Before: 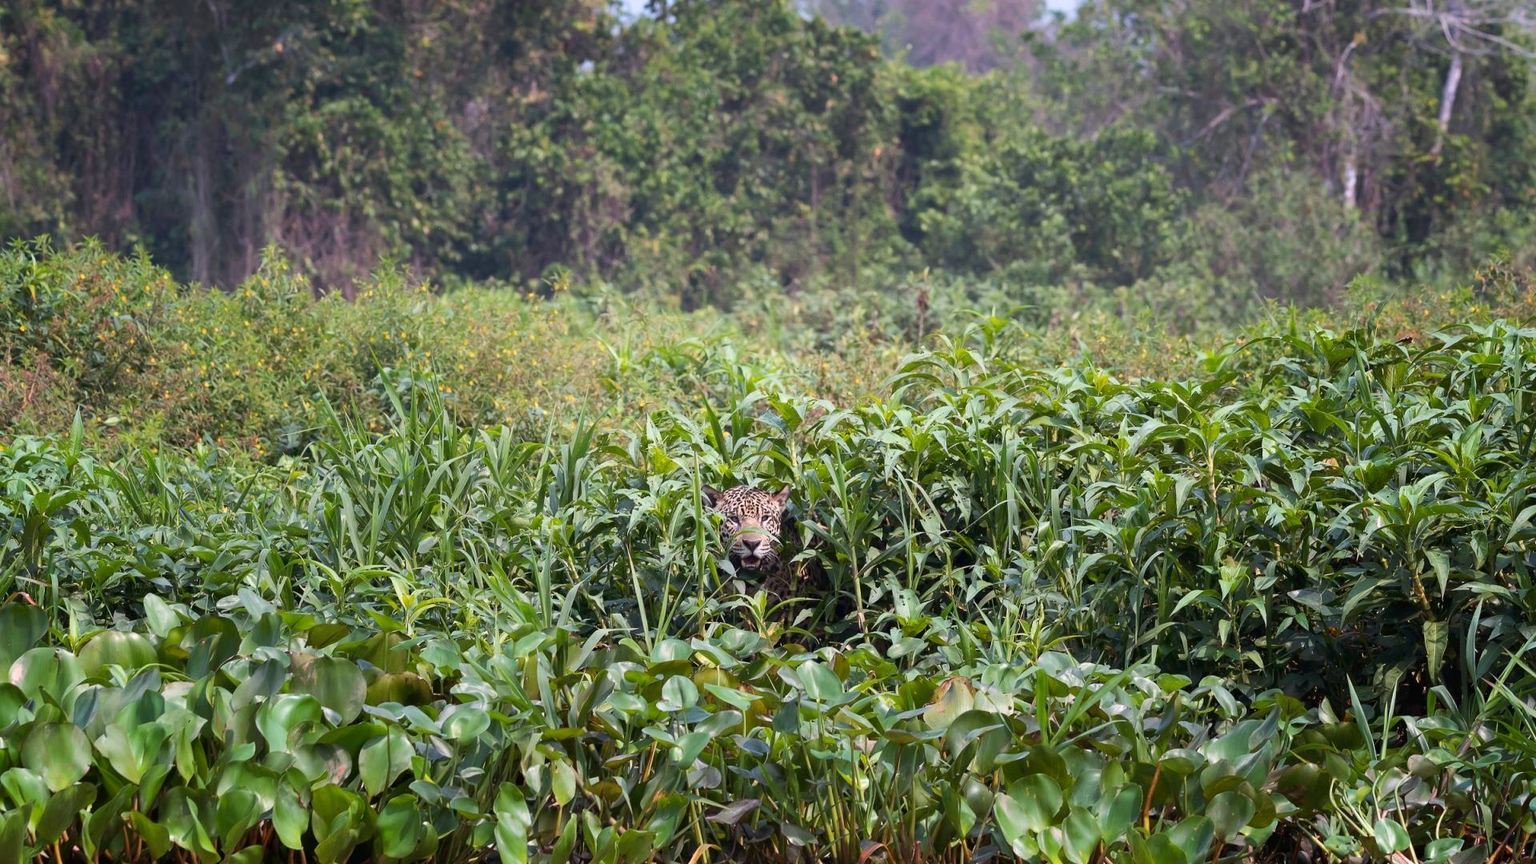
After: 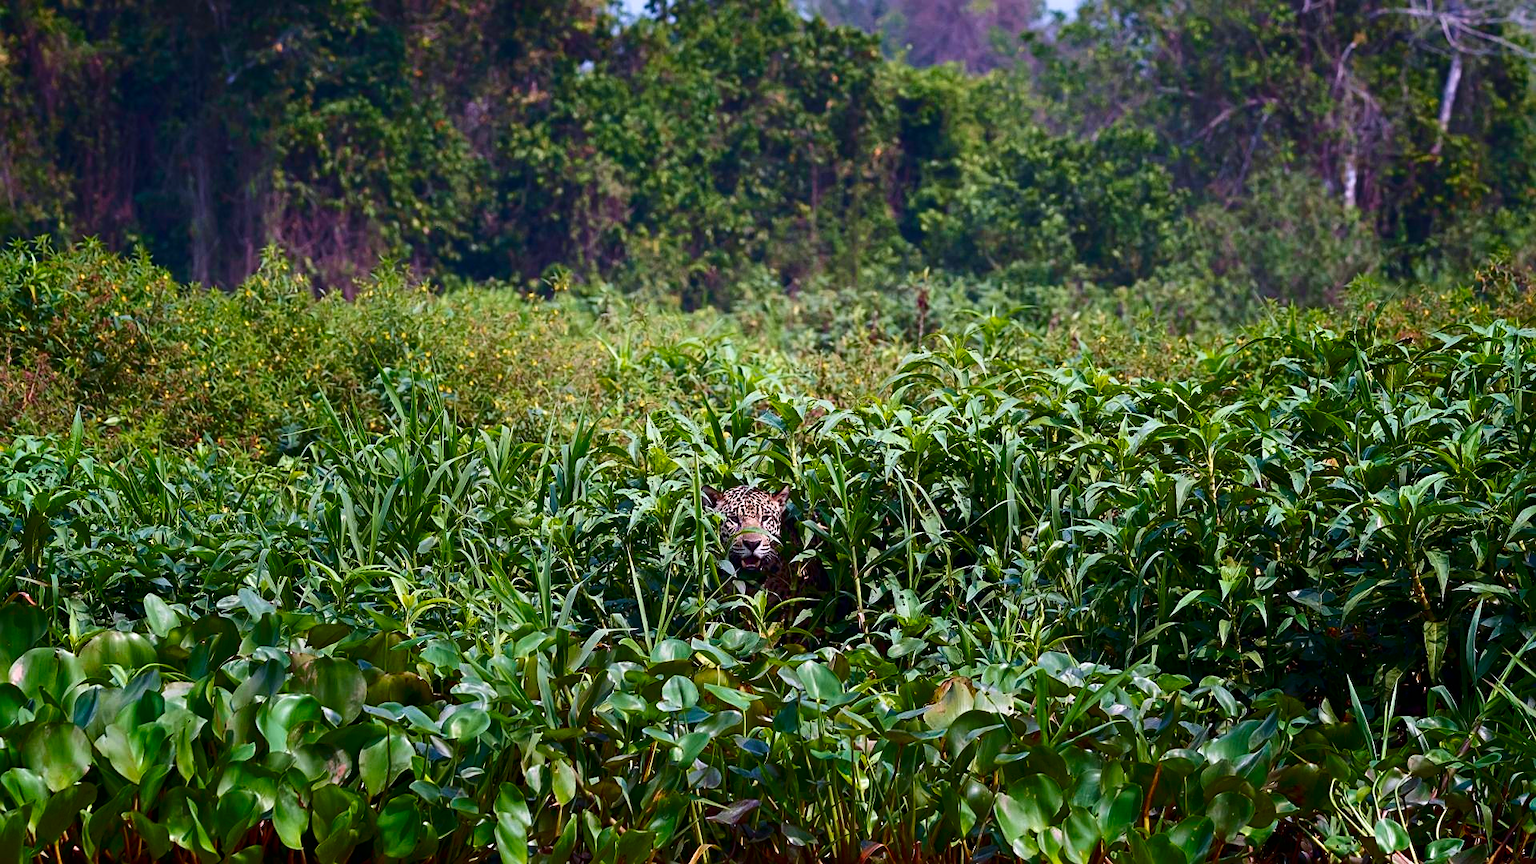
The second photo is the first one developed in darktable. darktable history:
rgb levels: preserve colors max RGB
sharpen: radius 2.167, amount 0.381, threshold 0
color balance rgb: perceptual saturation grading › global saturation 20%, perceptual saturation grading › highlights -25%, perceptual saturation grading › shadows 50%
contrast brightness saturation: contrast 0.13, brightness -0.24, saturation 0.14
velvia: on, module defaults
white balance: red 0.983, blue 1.036
